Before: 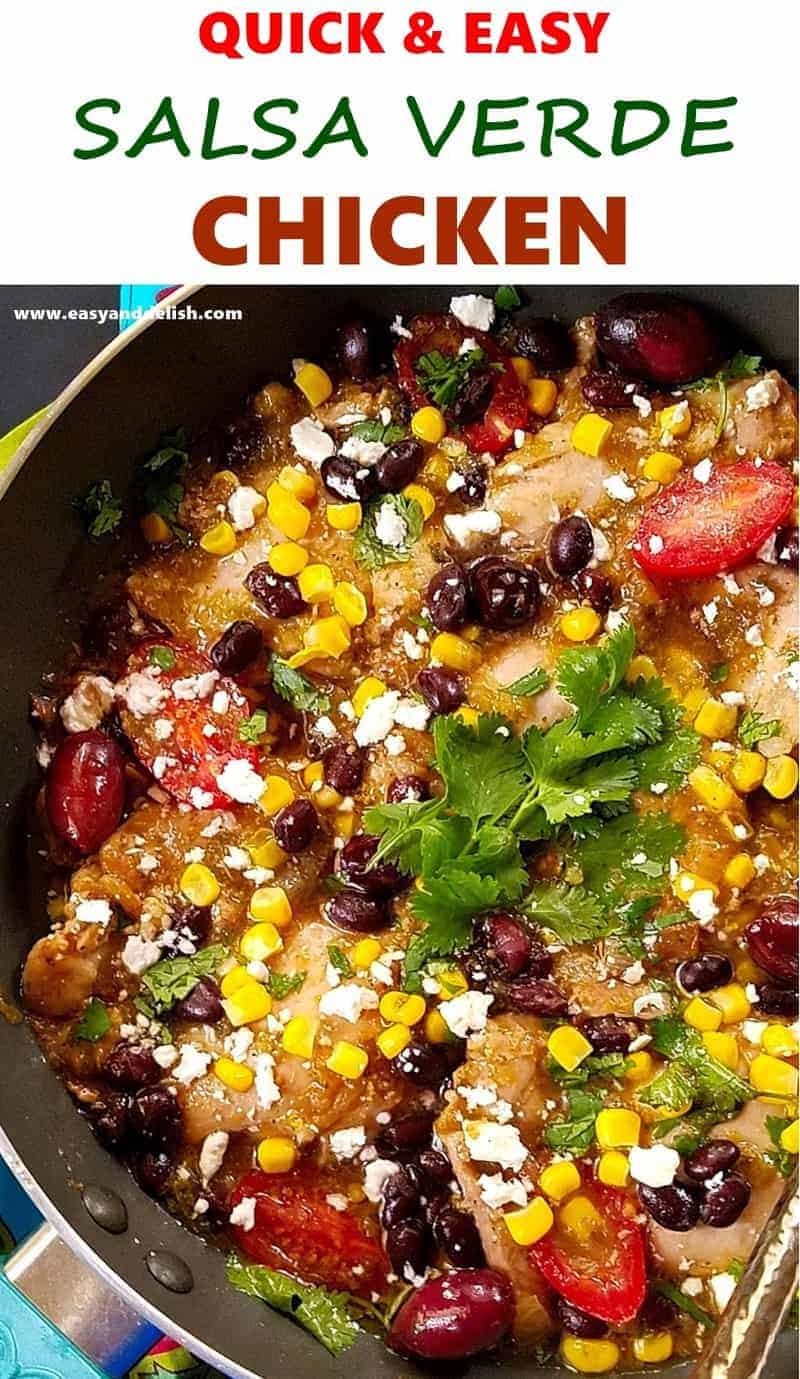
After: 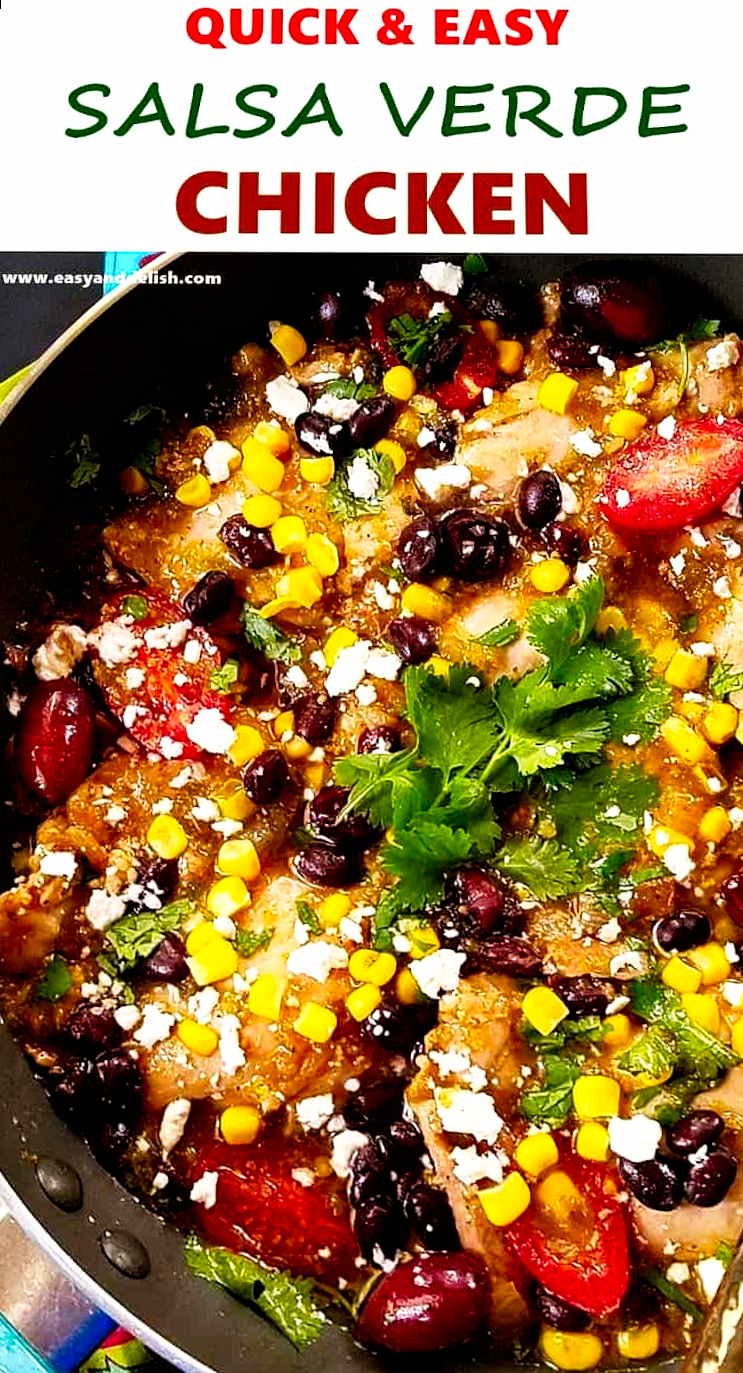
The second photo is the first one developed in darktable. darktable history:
tone curve: curves: ch0 [(0, 0) (0.003, 0) (0.011, 0.001) (0.025, 0.002) (0.044, 0.004) (0.069, 0.006) (0.1, 0.009) (0.136, 0.03) (0.177, 0.076) (0.224, 0.13) (0.277, 0.202) (0.335, 0.28) (0.399, 0.367) (0.468, 0.46) (0.543, 0.562) (0.623, 0.67) (0.709, 0.787) (0.801, 0.889) (0.898, 0.972) (1, 1)], preserve colors none
rotate and perspective: rotation 0.215°, lens shift (vertical) -0.139, crop left 0.069, crop right 0.939, crop top 0.002, crop bottom 0.996
